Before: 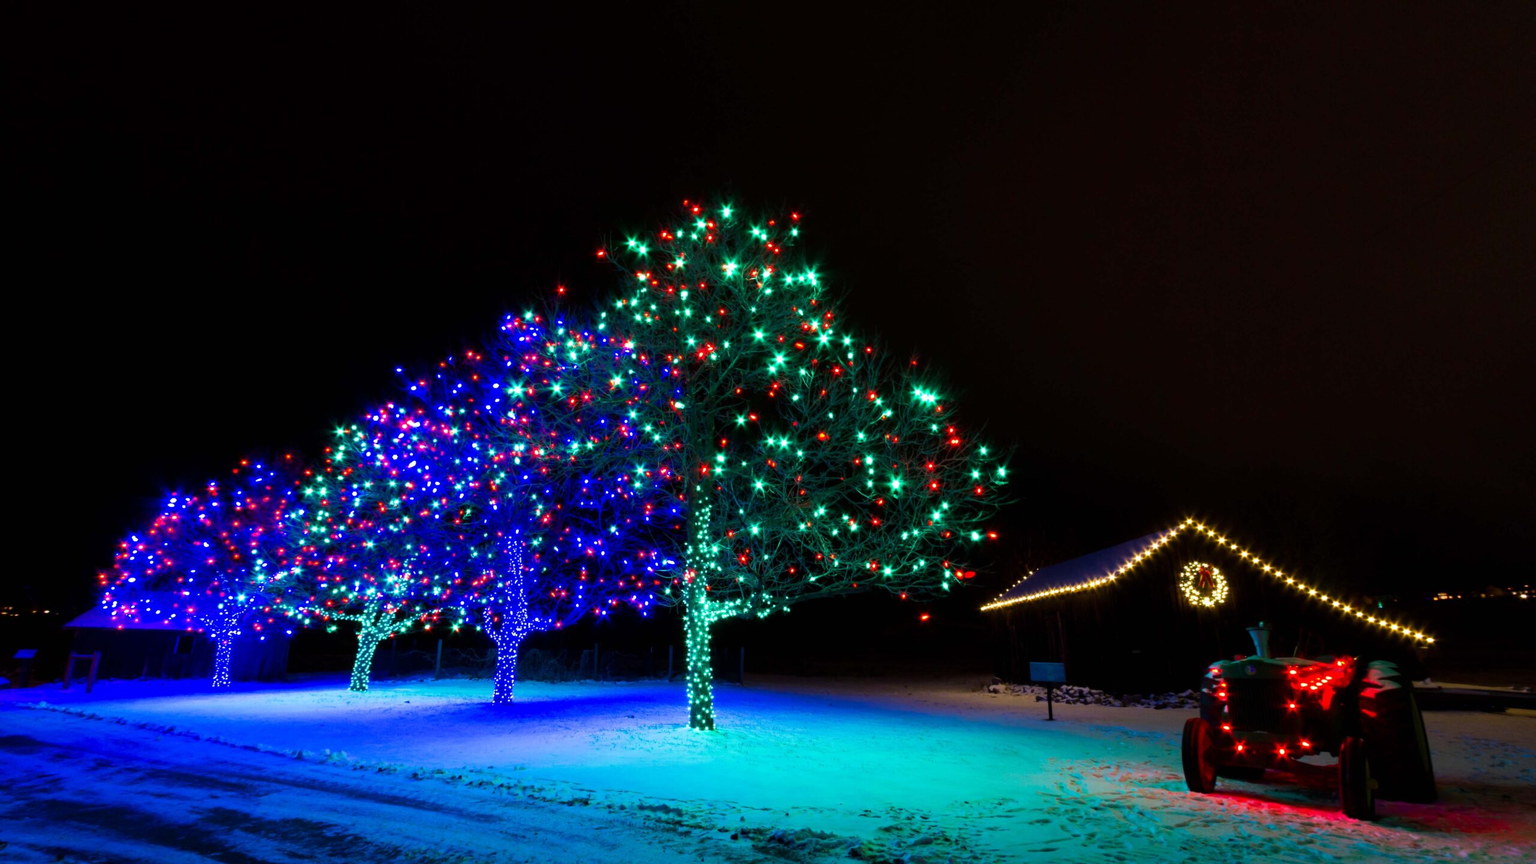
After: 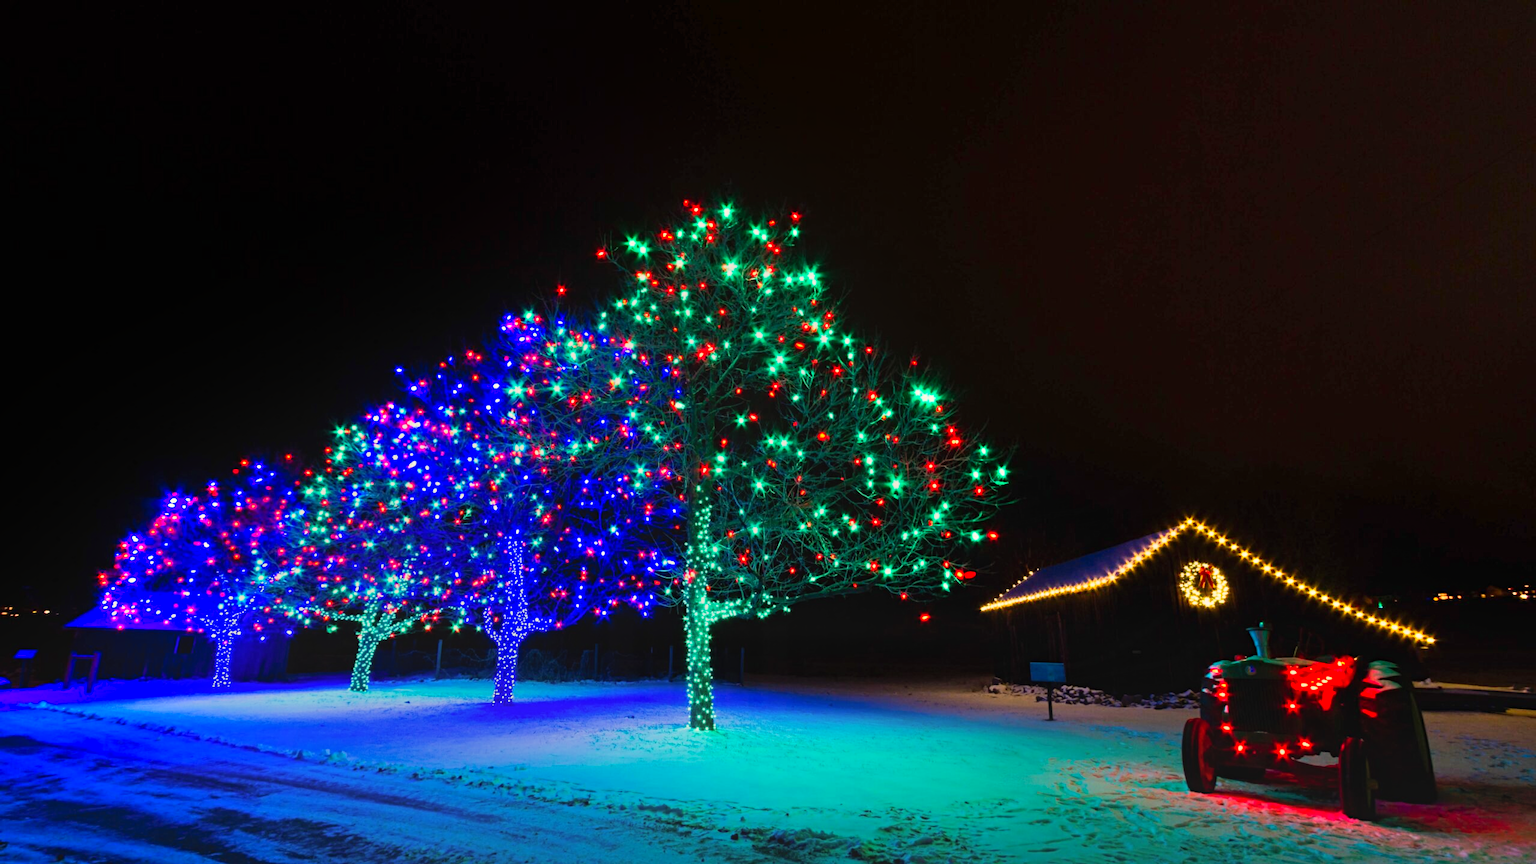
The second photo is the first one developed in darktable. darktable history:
contrast equalizer: y [[0.439, 0.44, 0.442, 0.457, 0.493, 0.498], [0.5 ×6], [0.5 ×6], [0 ×6], [0 ×6]]
white balance: red 1.045, blue 0.932
shadows and highlights: low approximation 0.01, soften with gaussian
